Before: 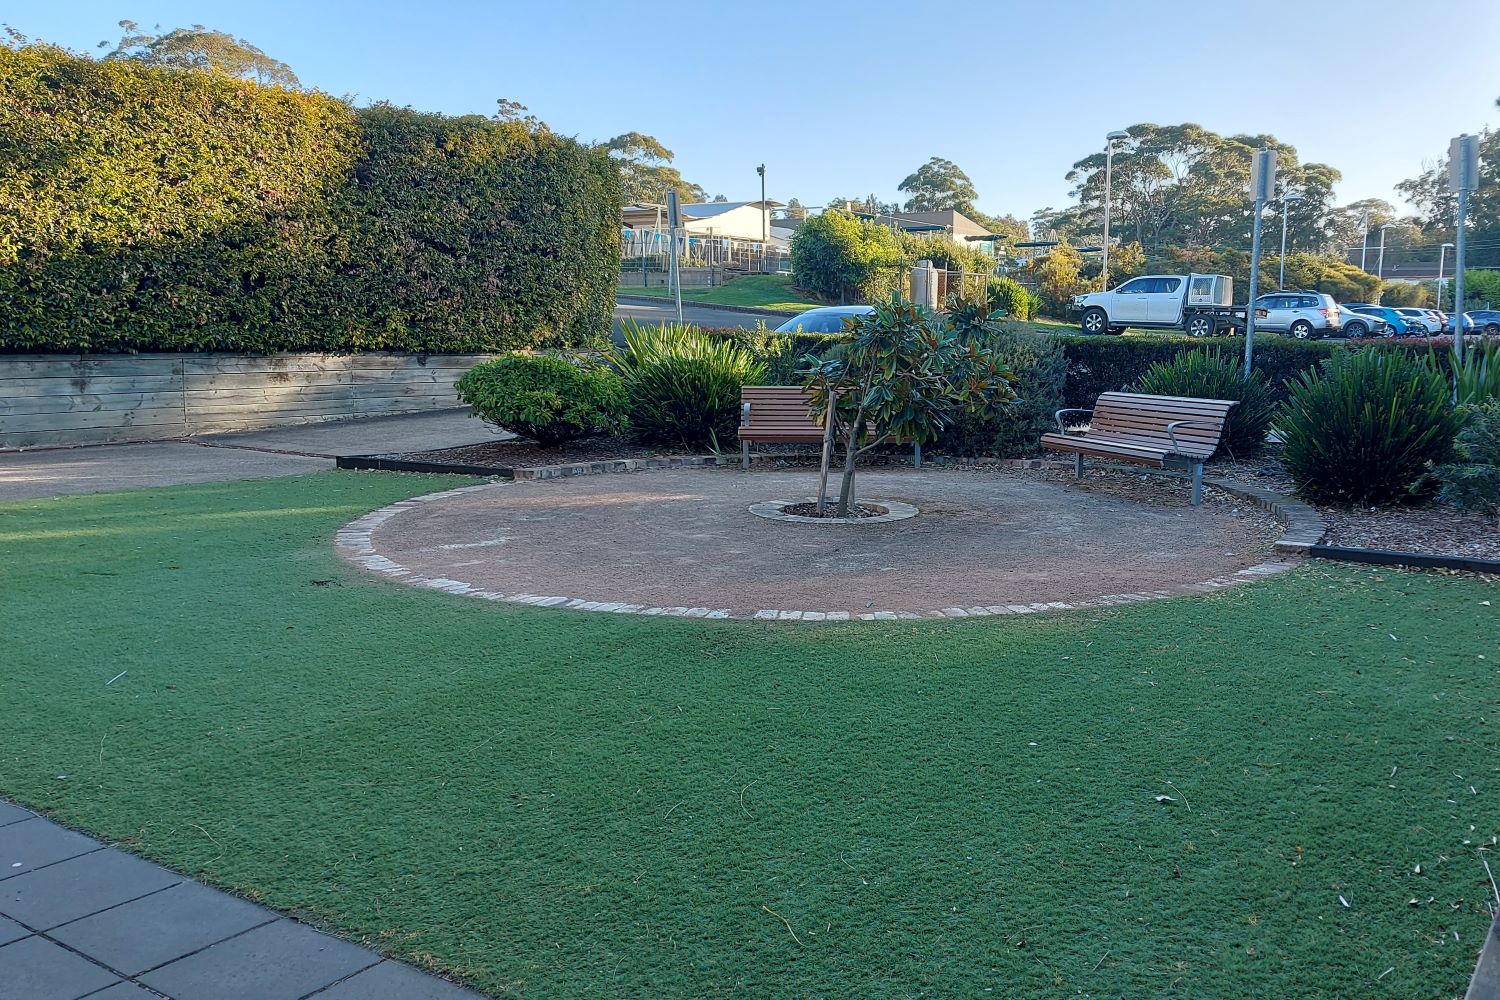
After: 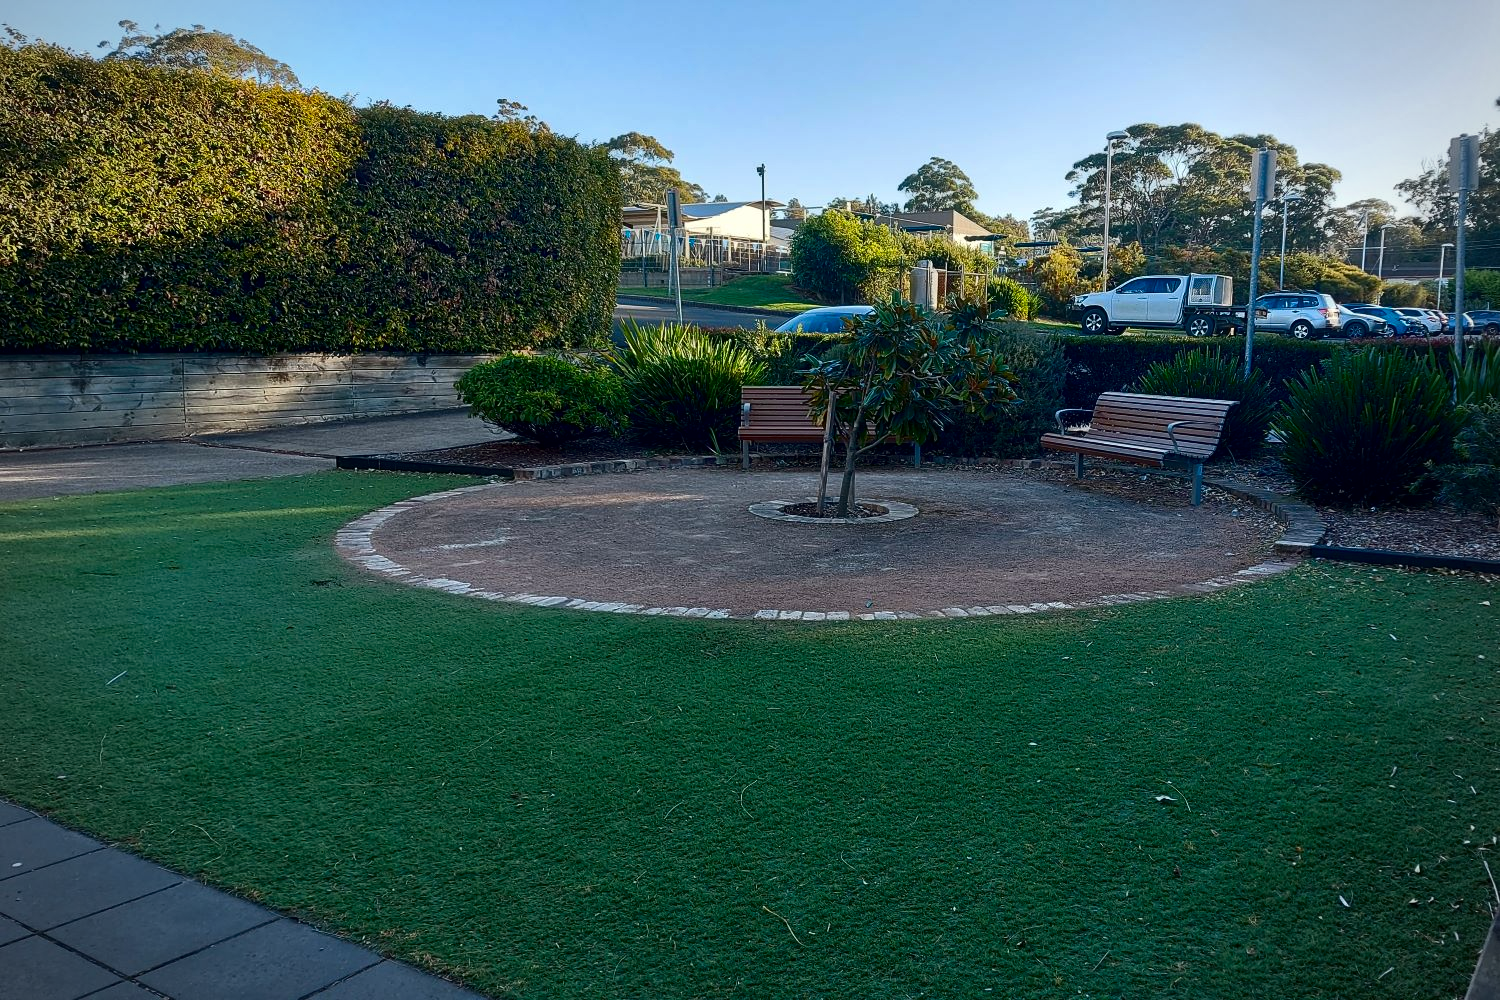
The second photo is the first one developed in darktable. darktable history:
contrast brightness saturation: contrast 0.13, brightness -0.24, saturation 0.14
vignetting: fall-off radius 60.92%
